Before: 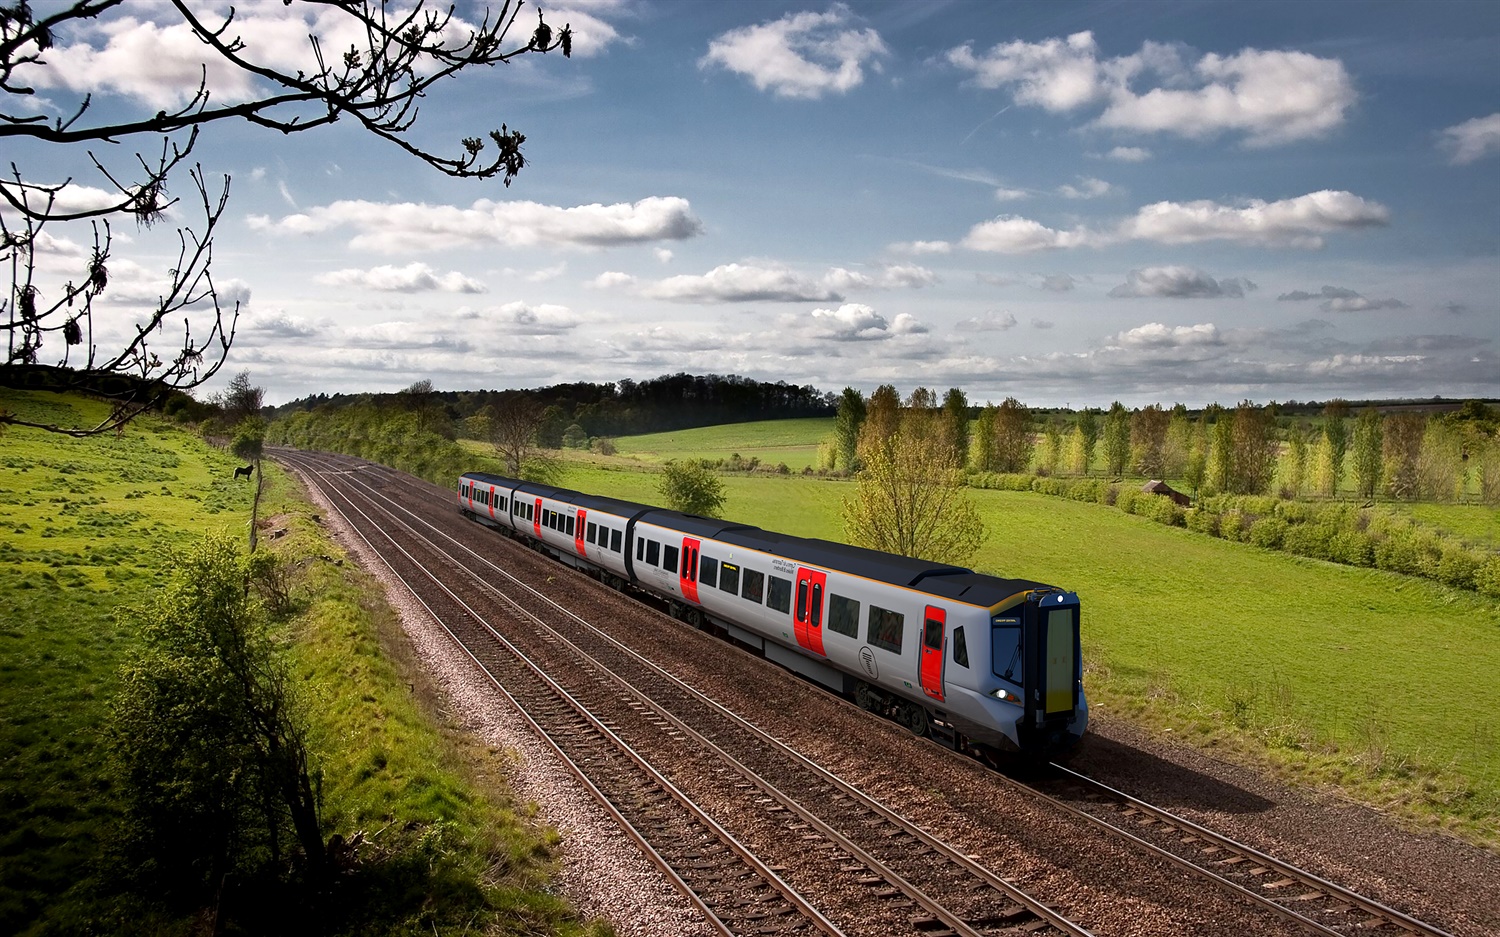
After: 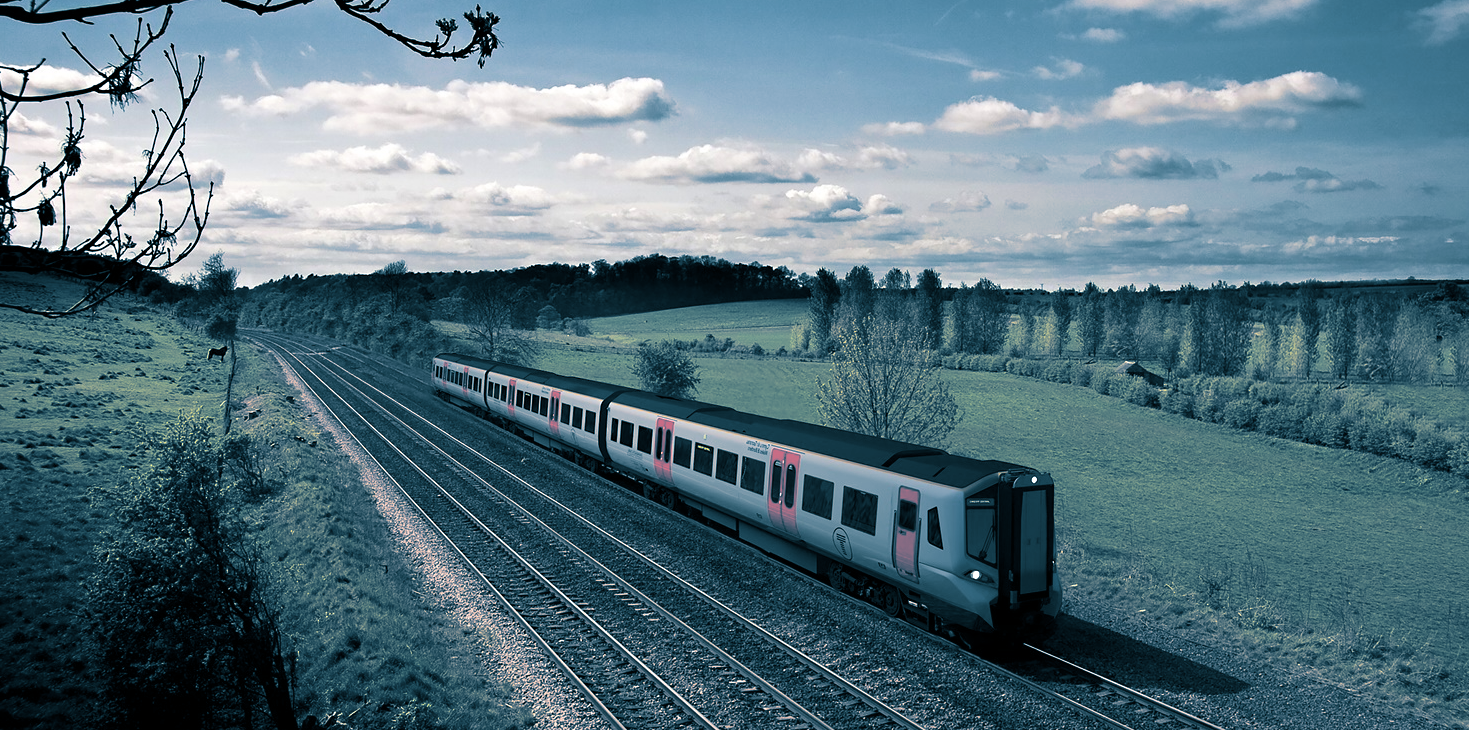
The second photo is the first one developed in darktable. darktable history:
crop and rotate: left 1.814%, top 12.818%, right 0.25%, bottom 9.225%
split-toning: shadows › hue 212.4°, balance -70
sharpen: radius 5.325, amount 0.312, threshold 26.433
